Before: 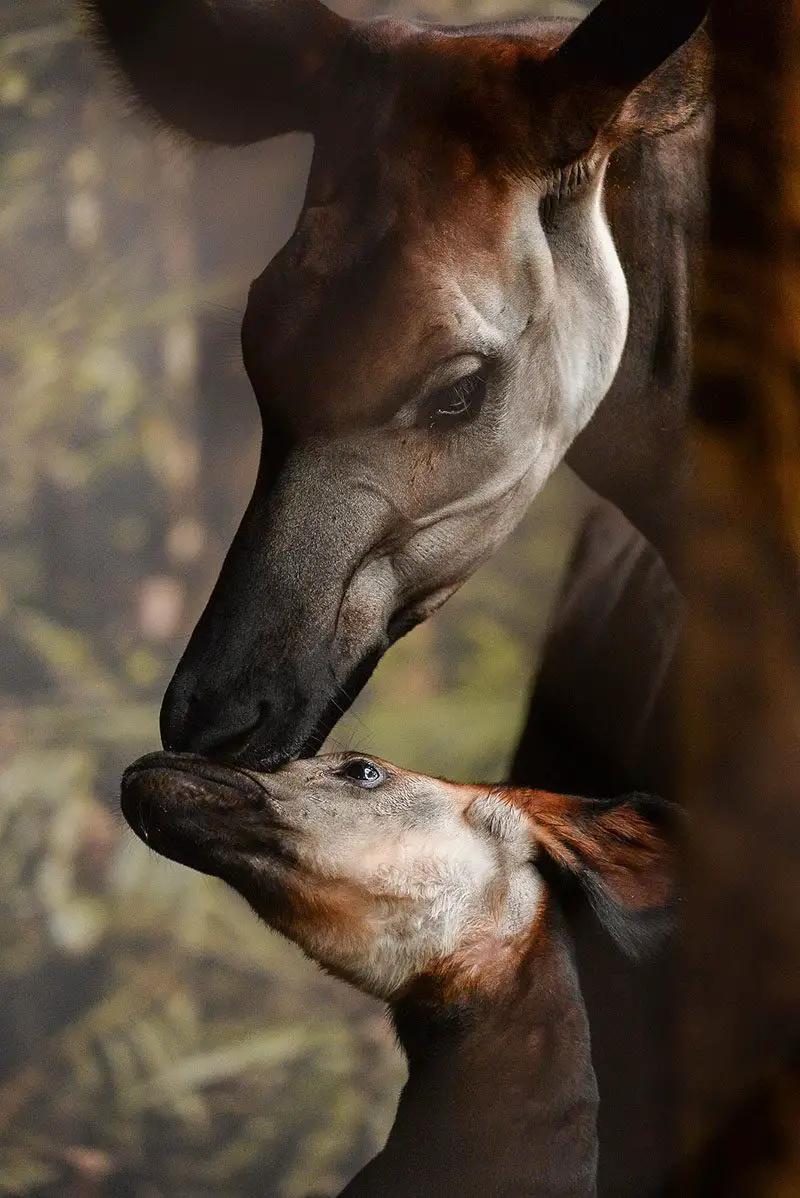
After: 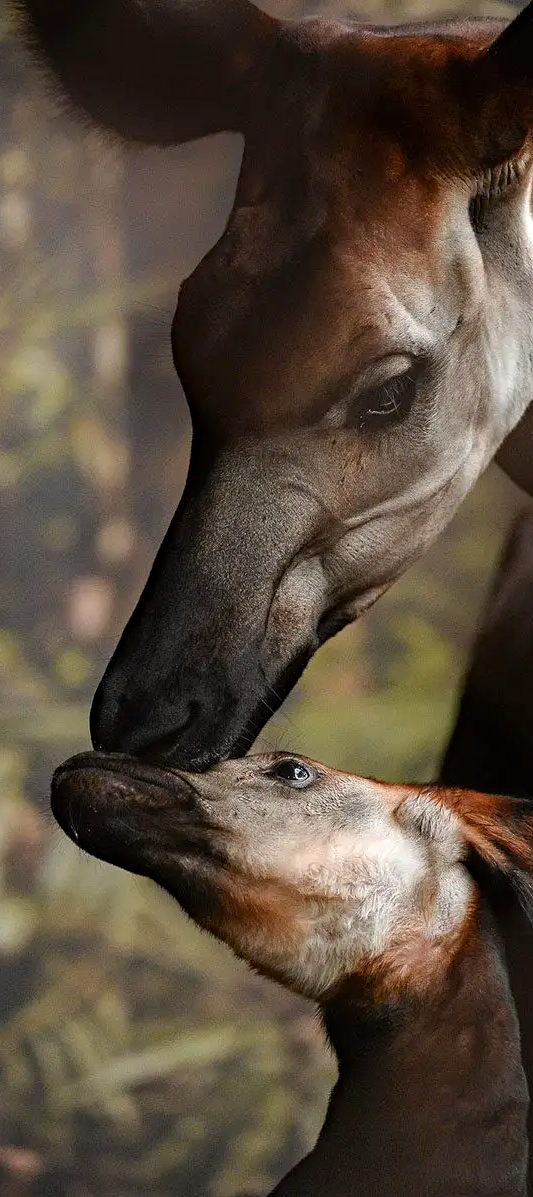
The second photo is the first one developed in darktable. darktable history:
haze removal: compatibility mode true, adaptive false
crop and rotate: left 8.786%, right 24.548%
